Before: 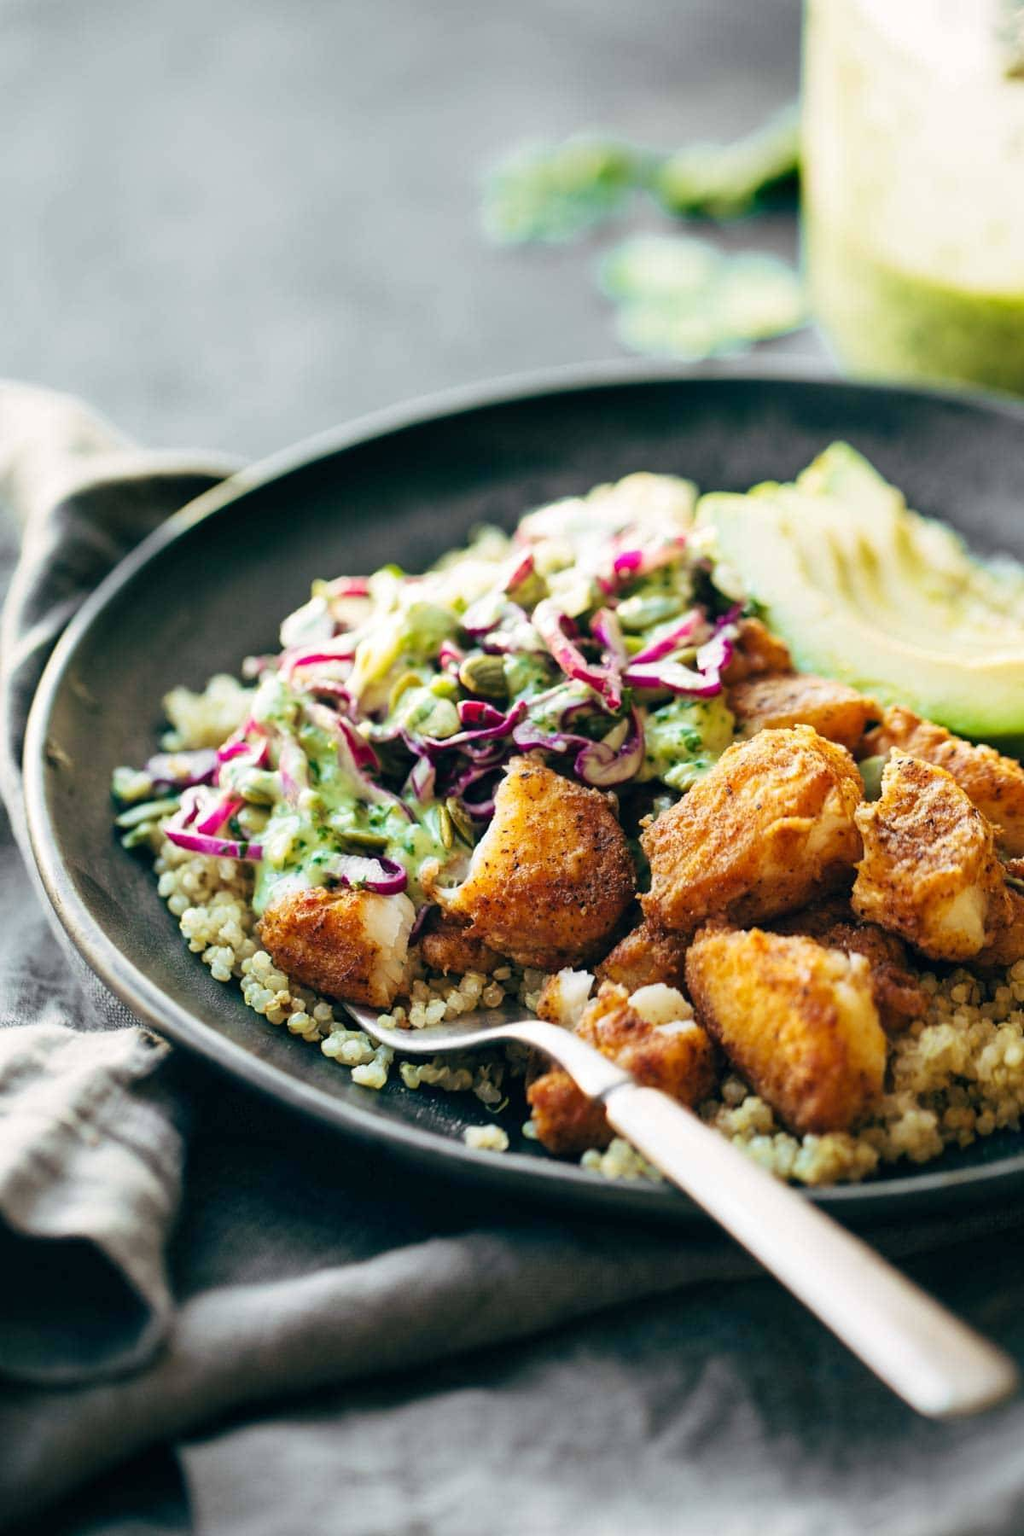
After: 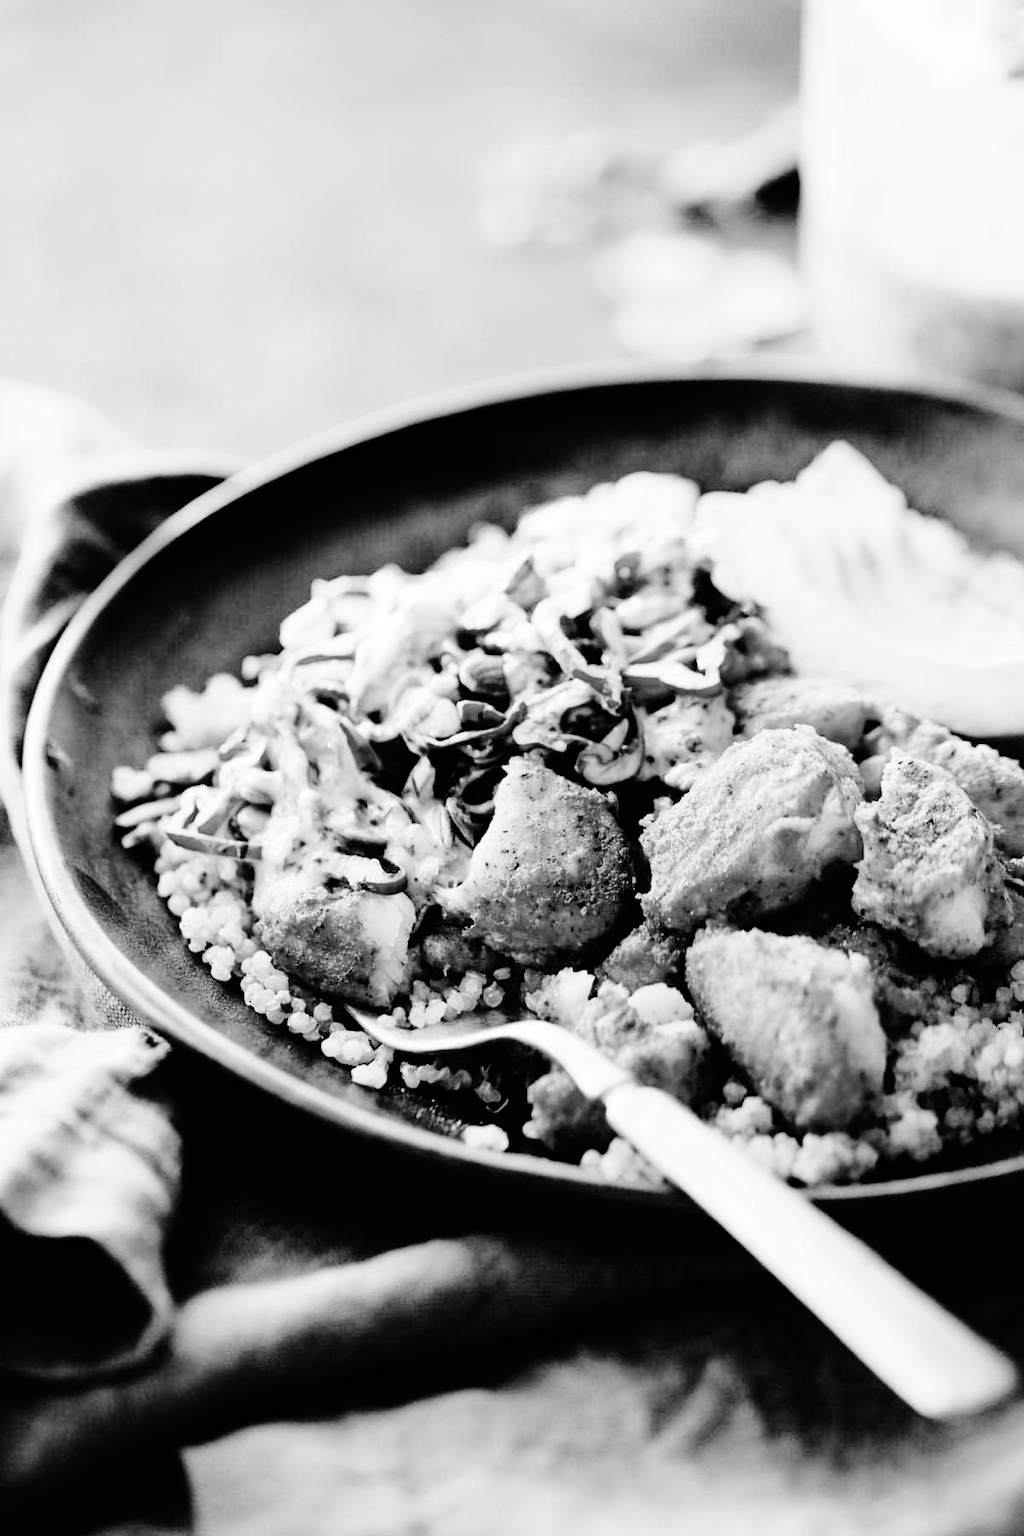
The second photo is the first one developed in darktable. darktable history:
base curve: curves: ch0 [(0, 0) (0.036, 0.01) (0.123, 0.254) (0.258, 0.504) (0.507, 0.748) (1, 1)], preserve colors none
monochrome: size 3.1
